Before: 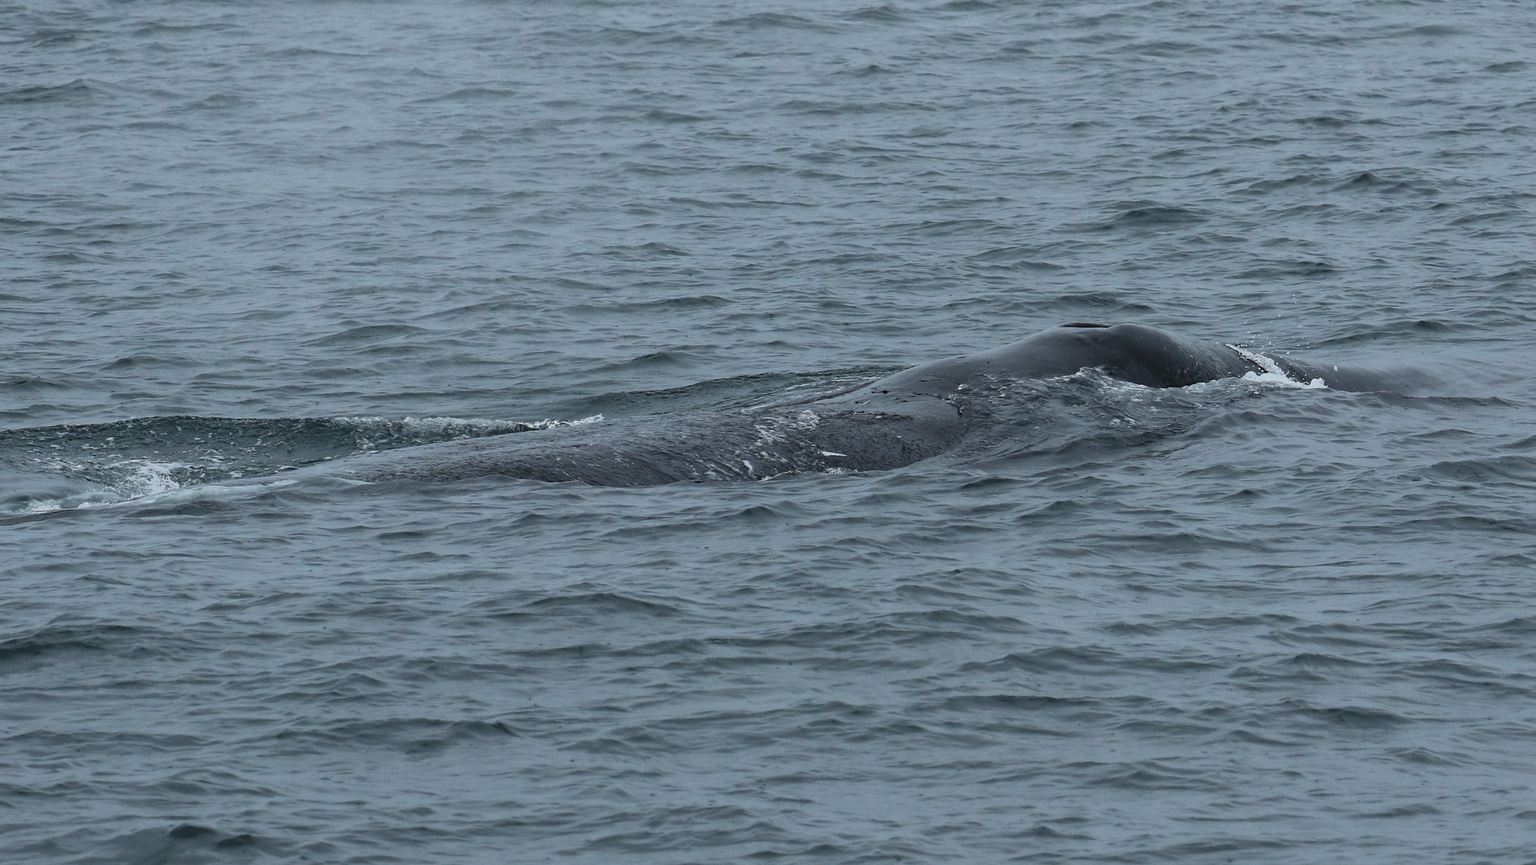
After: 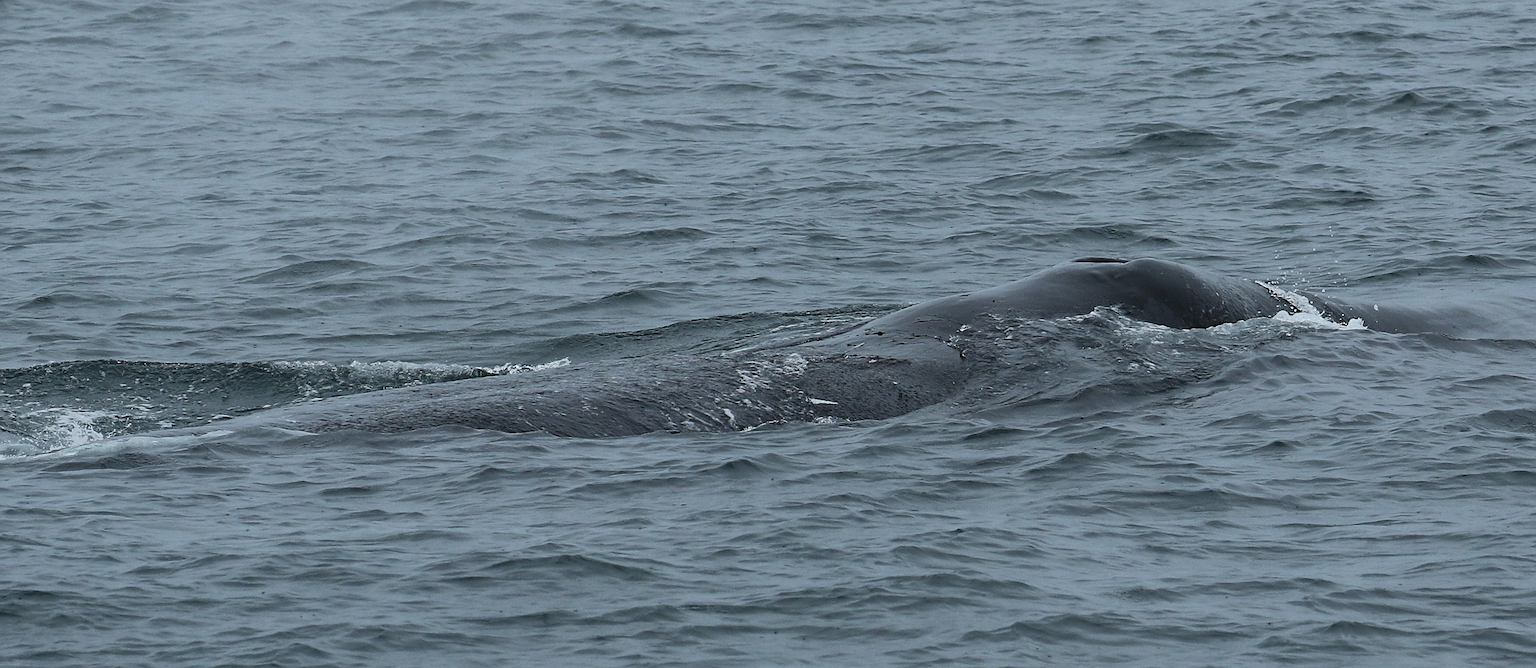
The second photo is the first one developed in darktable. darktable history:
sharpen: on, module defaults
crop: left 5.596%, top 10.314%, right 3.534%, bottom 19.395%
